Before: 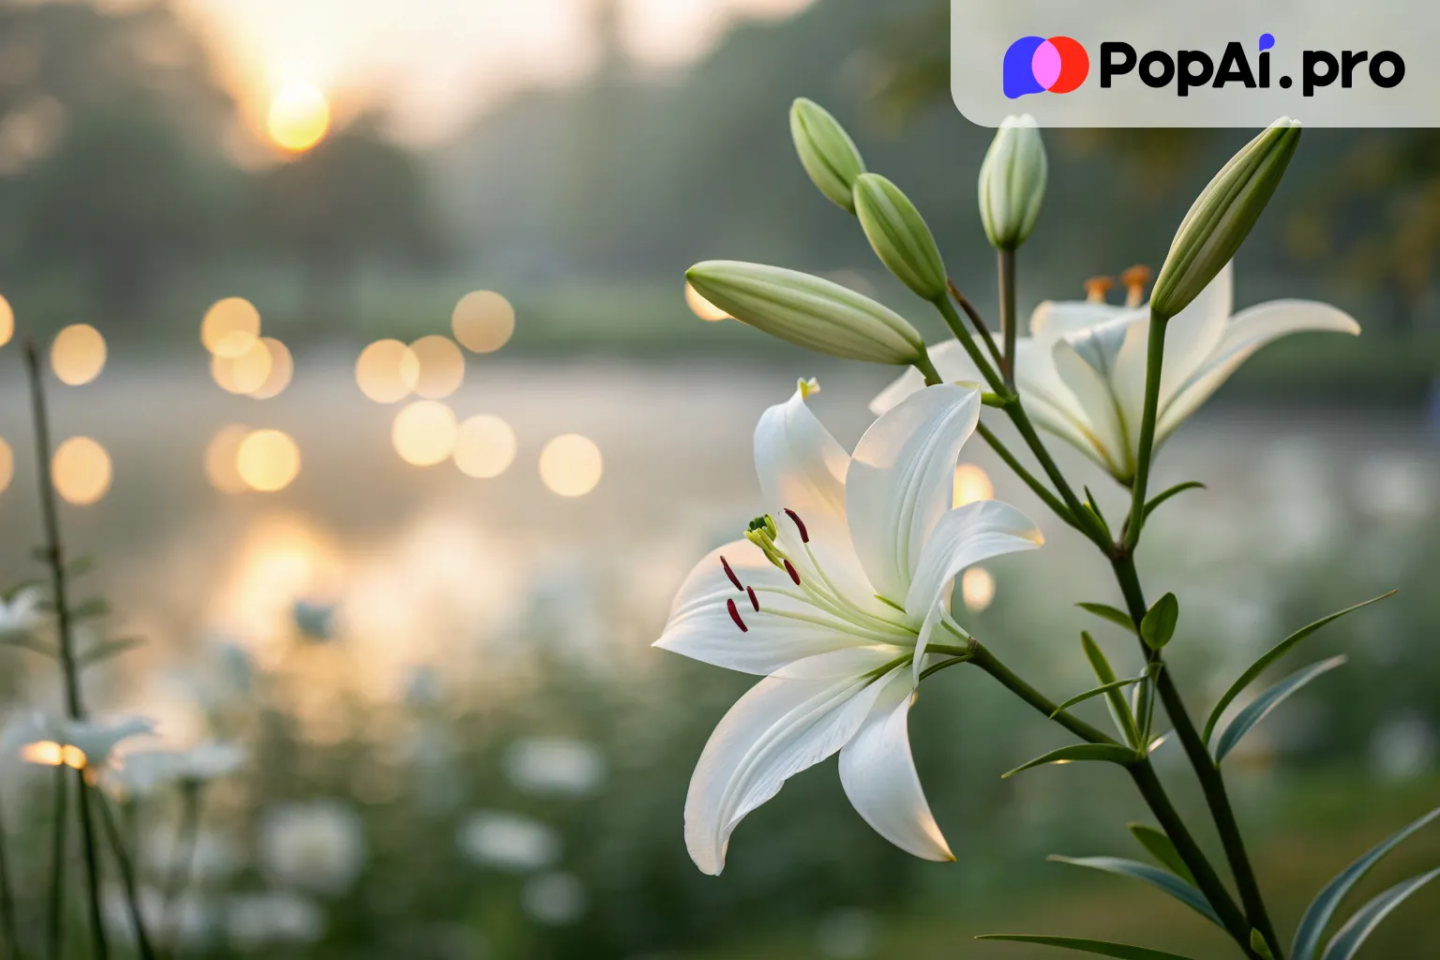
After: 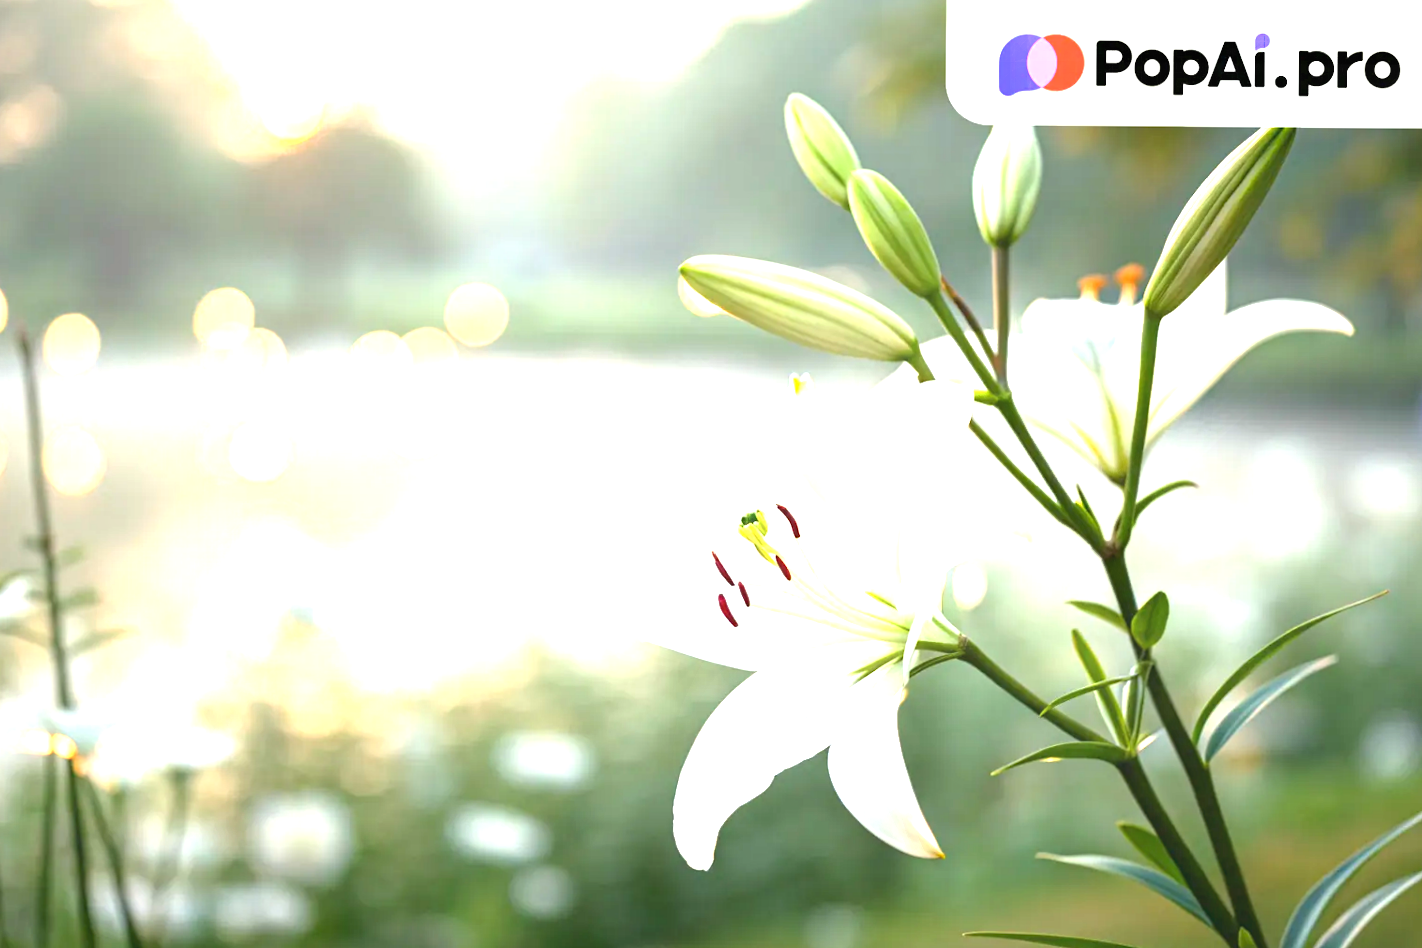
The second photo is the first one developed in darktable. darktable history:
crop and rotate: angle -0.482°
exposure: black level correction 0, exposure 1.895 EV, compensate exposure bias true, compensate highlight preservation false
contrast equalizer: y [[0.439, 0.44, 0.442, 0.457, 0.493, 0.498], [0.5 ×6], [0.5 ×6], [0 ×6], [0 ×6]]
